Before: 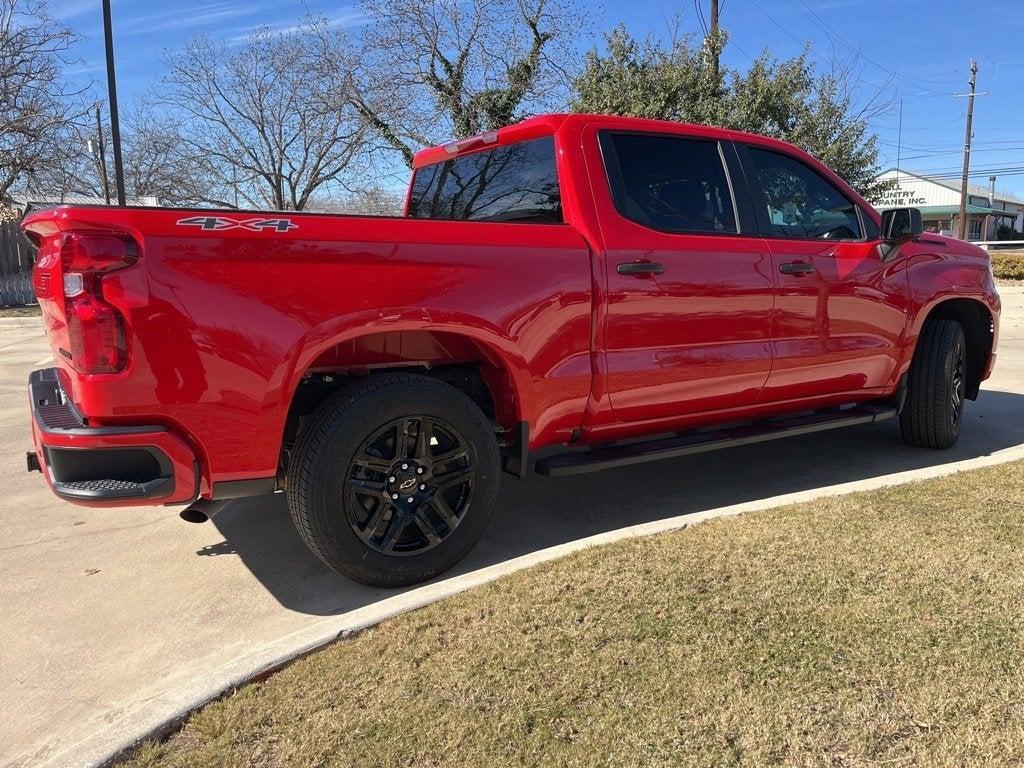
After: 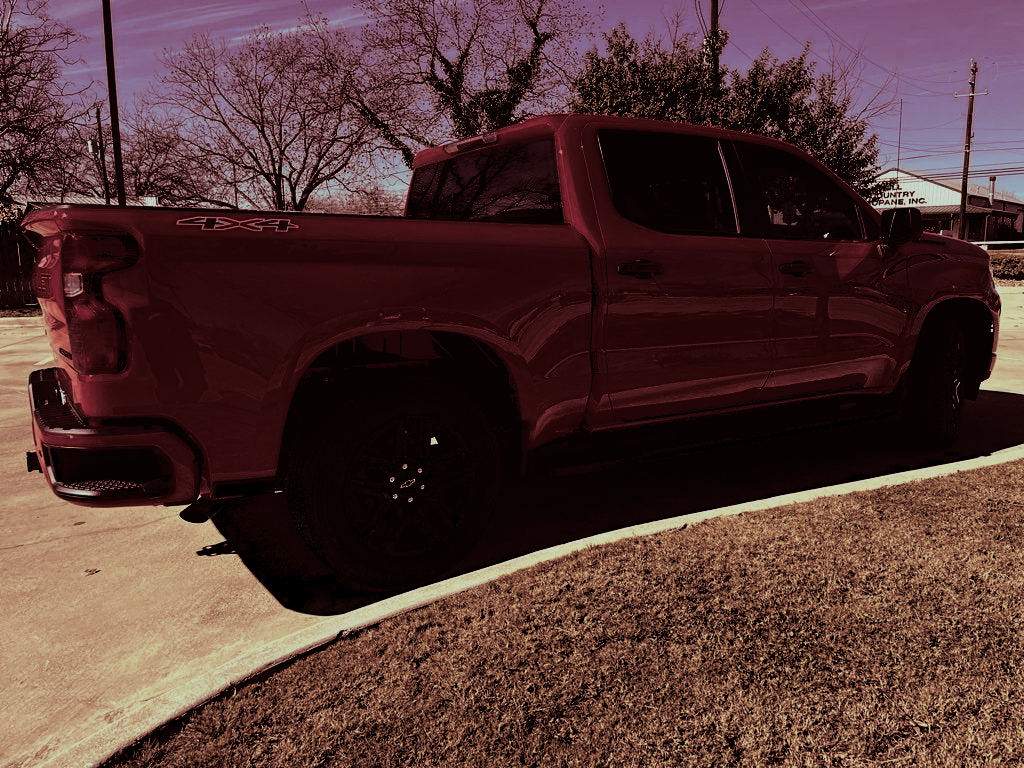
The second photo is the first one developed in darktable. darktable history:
split-toning: highlights › saturation 0, balance -61.83
filmic rgb: middle gray luminance 29%, black relative exposure -10.3 EV, white relative exposure 5.5 EV, threshold 6 EV, target black luminance 0%, hardness 3.95, latitude 2.04%, contrast 1.132, highlights saturation mix 5%, shadows ↔ highlights balance 15.11%, preserve chrominance no, color science v3 (2019), use custom middle-gray values true, iterations of high-quality reconstruction 0, enable highlight reconstruction true
tone curve: curves: ch0 [(0, 0.009) (0.105, 0.08) (0.195, 0.18) (0.283, 0.316) (0.384, 0.434) (0.485, 0.531) (0.638, 0.69) (0.81, 0.872) (1, 0.977)]; ch1 [(0, 0) (0.161, 0.092) (0.35, 0.33) (0.379, 0.401) (0.456, 0.469) (0.502, 0.5) (0.525, 0.514) (0.586, 0.604) (0.642, 0.645) (0.858, 0.817) (1, 0.942)]; ch2 [(0, 0) (0.371, 0.362) (0.437, 0.437) (0.48, 0.49) (0.53, 0.515) (0.56, 0.571) (0.622, 0.606) (0.881, 0.795) (1, 0.929)], color space Lab, independent channels, preserve colors none
contrast brightness saturation: contrast 0.22, brightness -0.19, saturation 0.24
color balance: lift [1, 1.015, 0.987, 0.985], gamma [1, 0.959, 1.042, 0.958], gain [0.927, 0.938, 1.072, 0.928], contrast 1.5%
